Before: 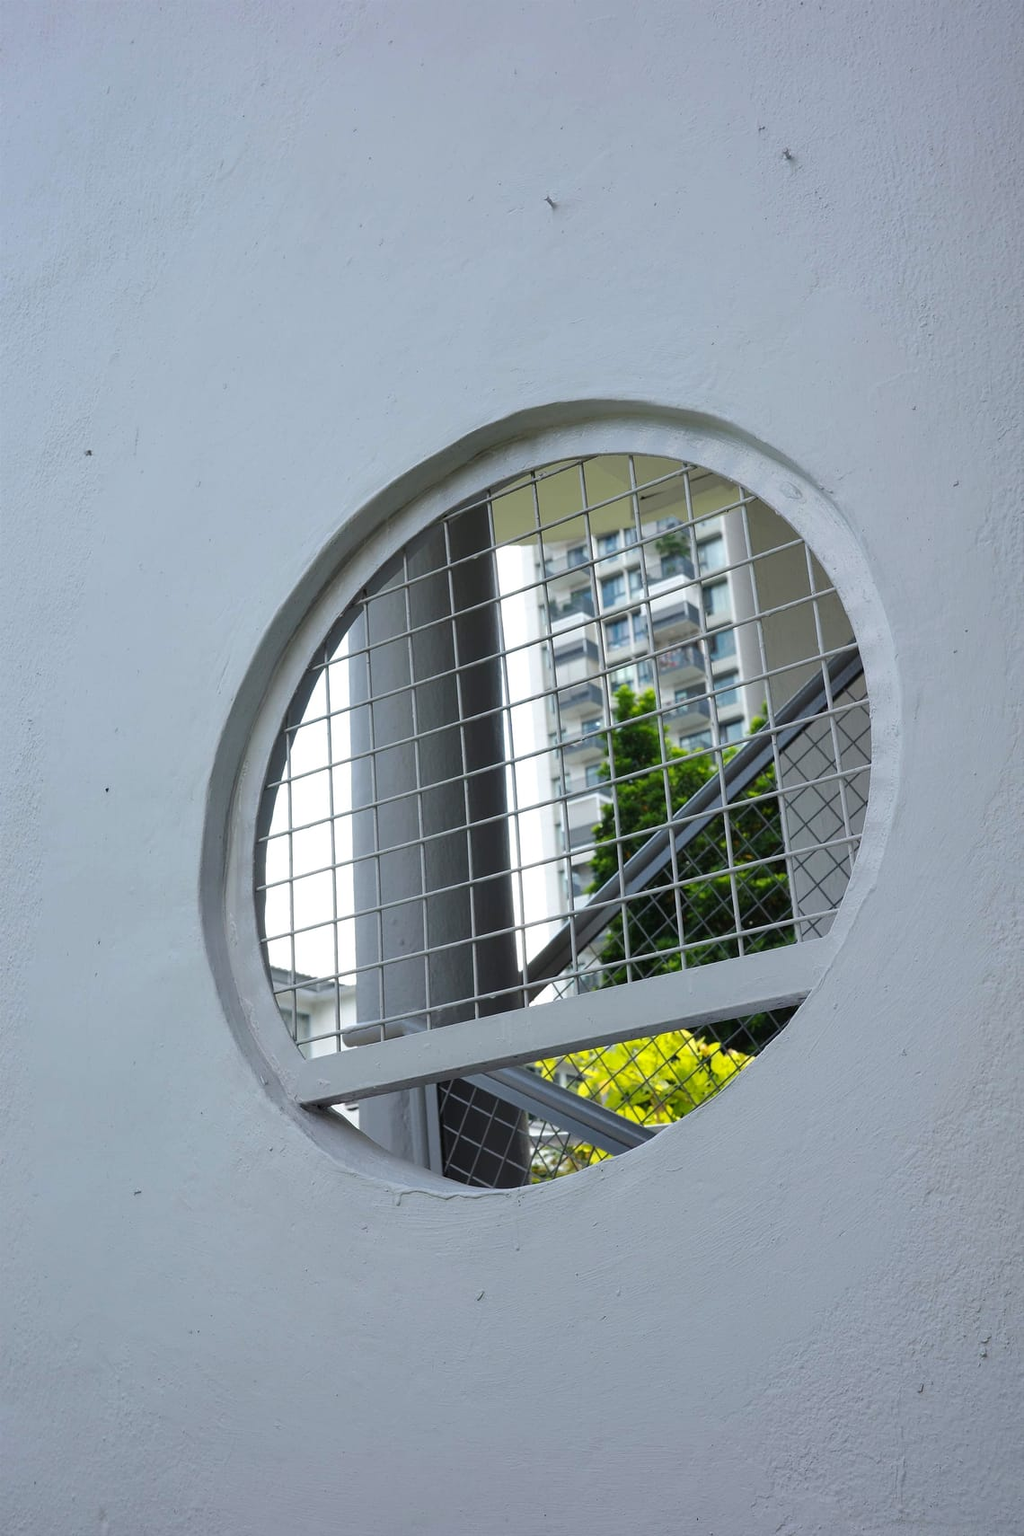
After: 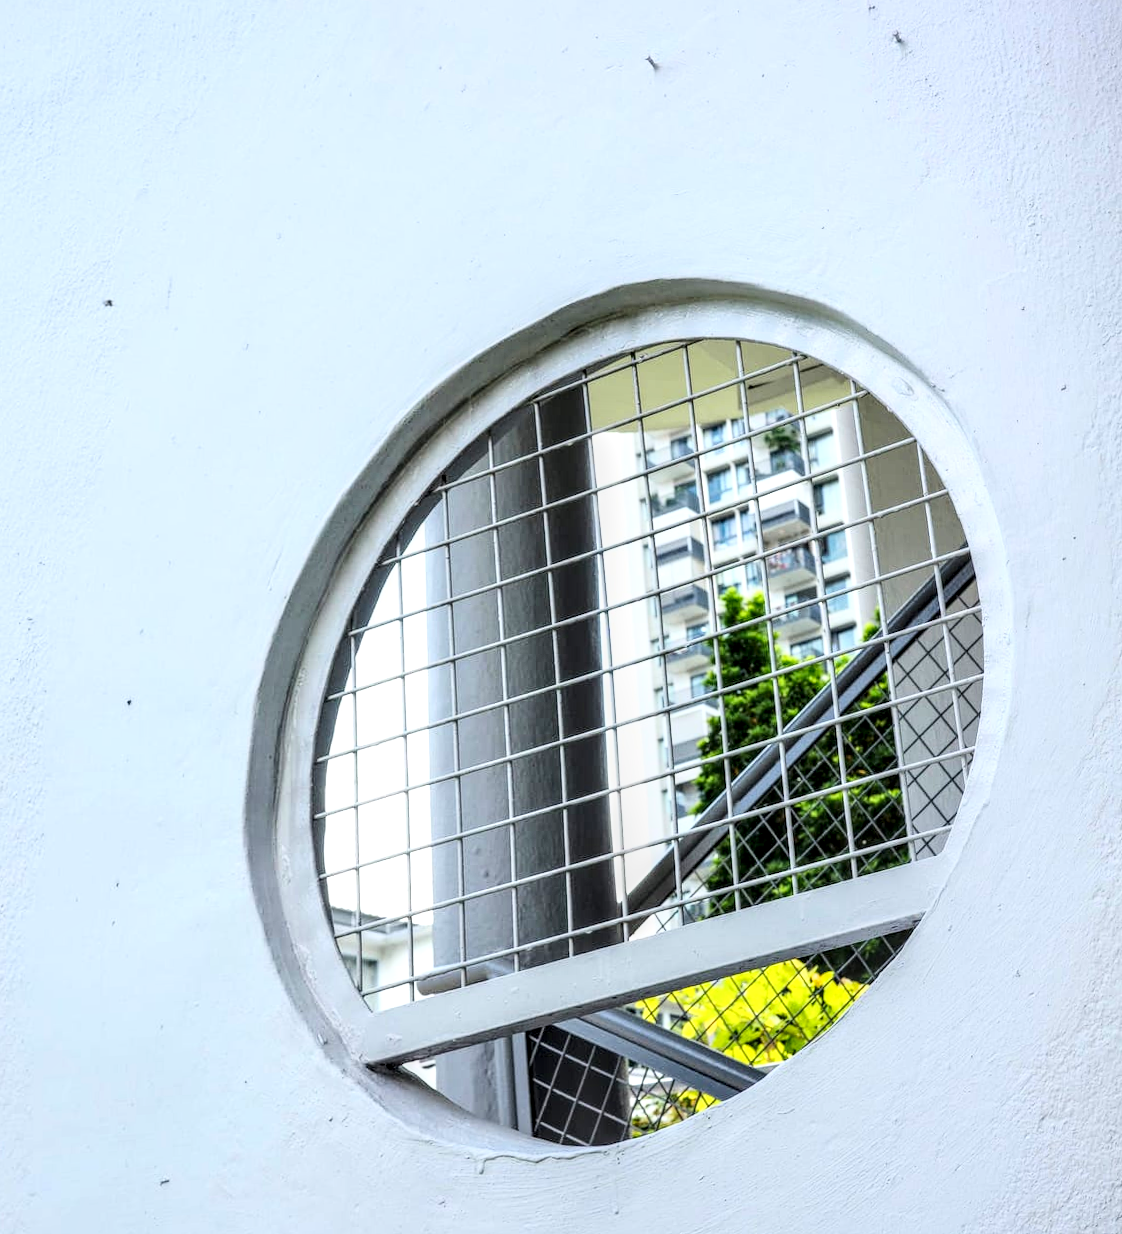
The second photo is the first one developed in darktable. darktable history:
crop and rotate: top 5.667%, bottom 14.937%
base curve: curves: ch0 [(0, 0) (0.018, 0.026) (0.143, 0.37) (0.33, 0.731) (0.458, 0.853) (0.735, 0.965) (0.905, 0.986) (1, 1)]
rotate and perspective: rotation -0.013°, lens shift (vertical) -0.027, lens shift (horizontal) 0.178, crop left 0.016, crop right 0.989, crop top 0.082, crop bottom 0.918
local contrast: highlights 0%, shadows 0%, detail 182%
